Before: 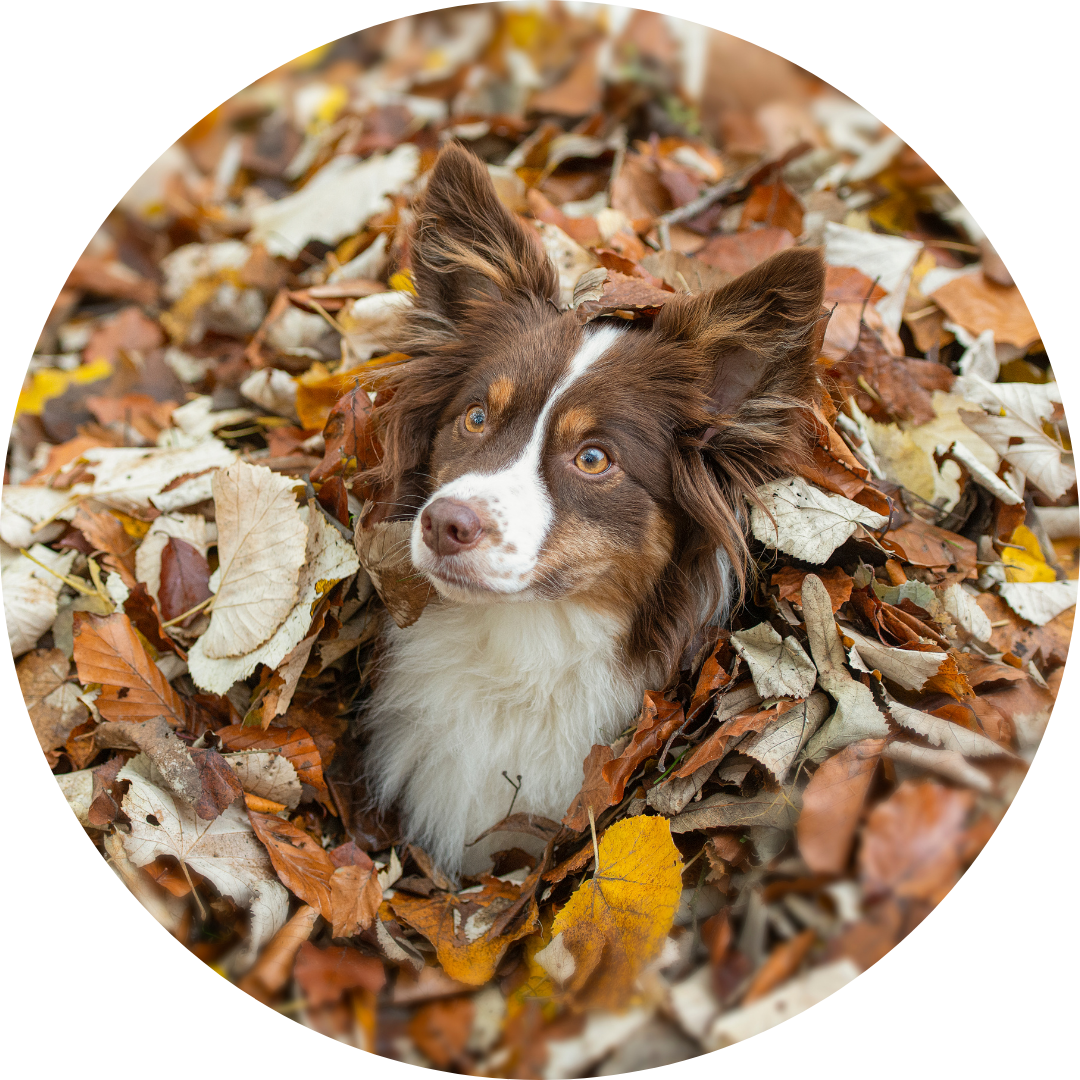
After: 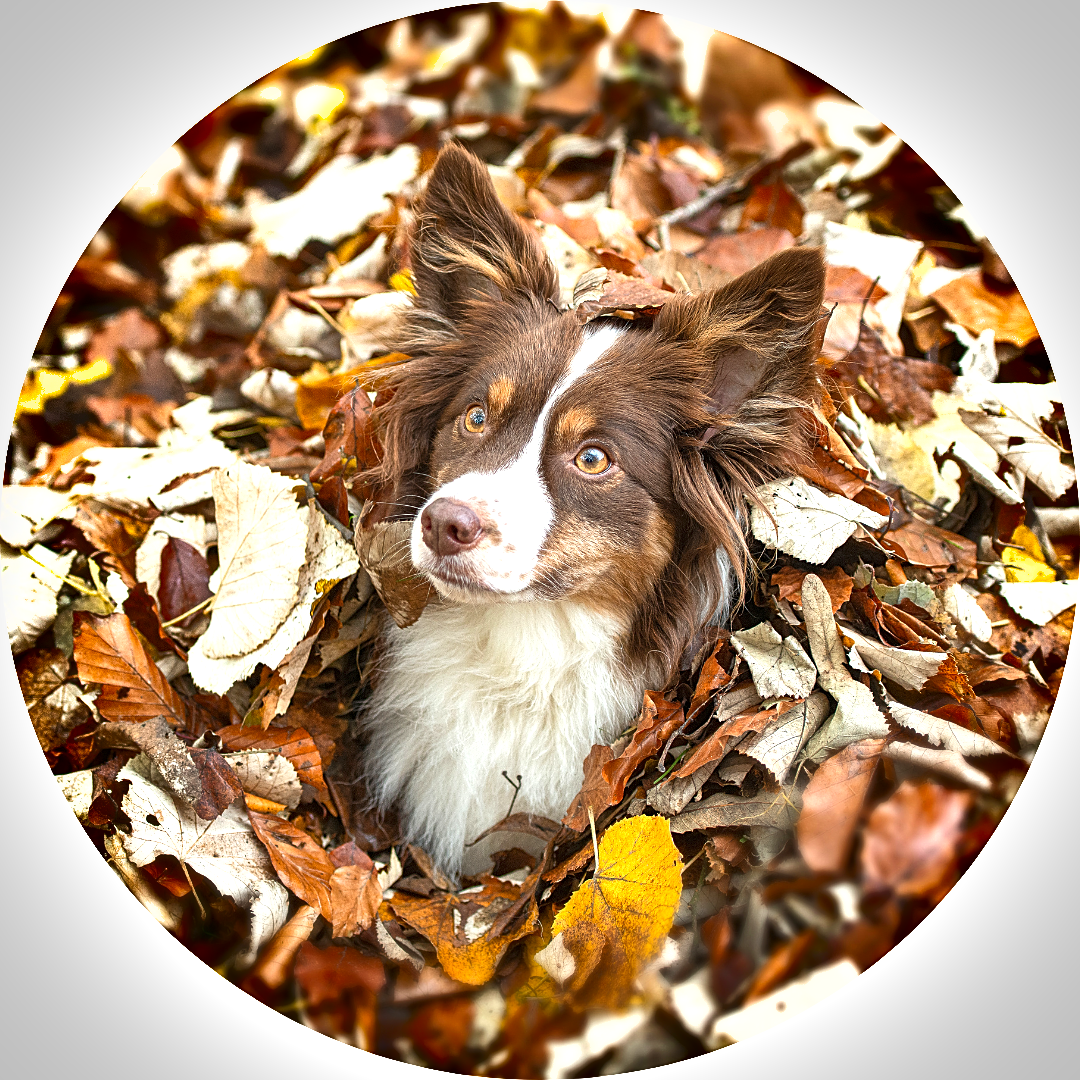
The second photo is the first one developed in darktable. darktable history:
exposure: black level correction 0, exposure 0.9 EV, compensate highlight preservation false
white balance: emerald 1
sharpen: on, module defaults
shadows and highlights: shadows 60, highlights -60.23, soften with gaussian
